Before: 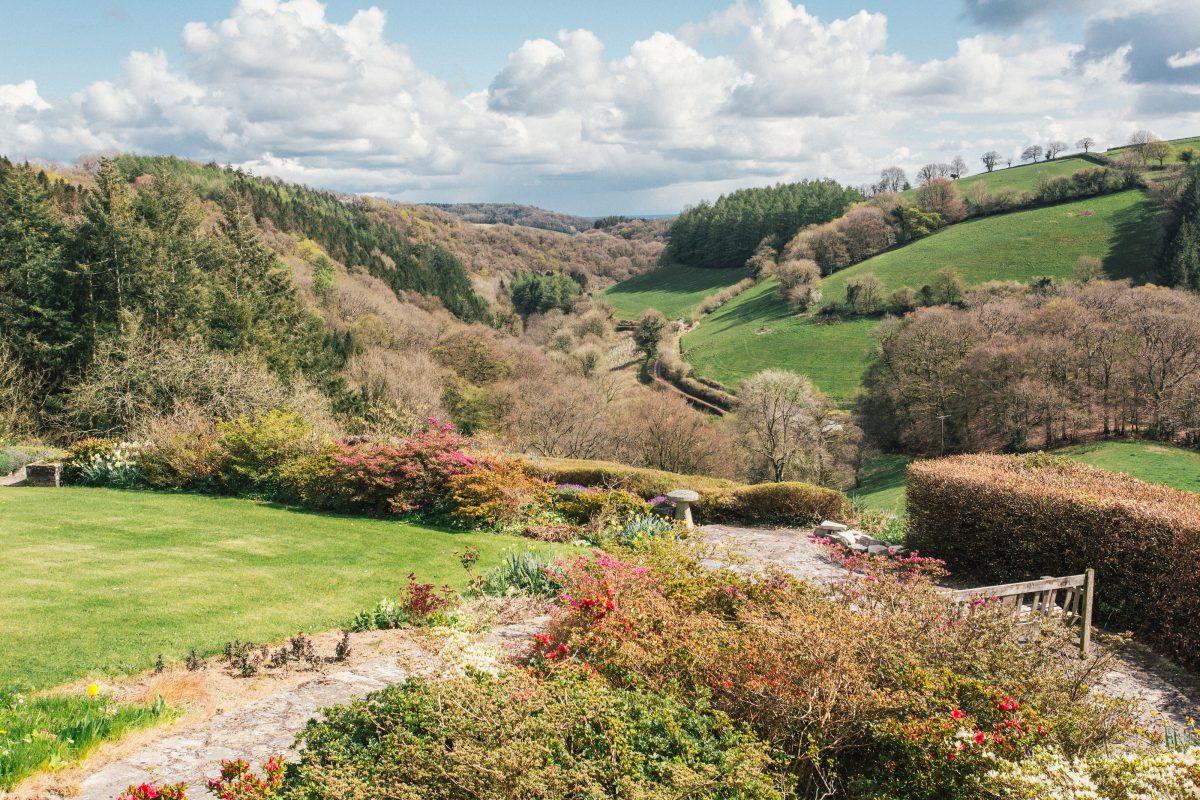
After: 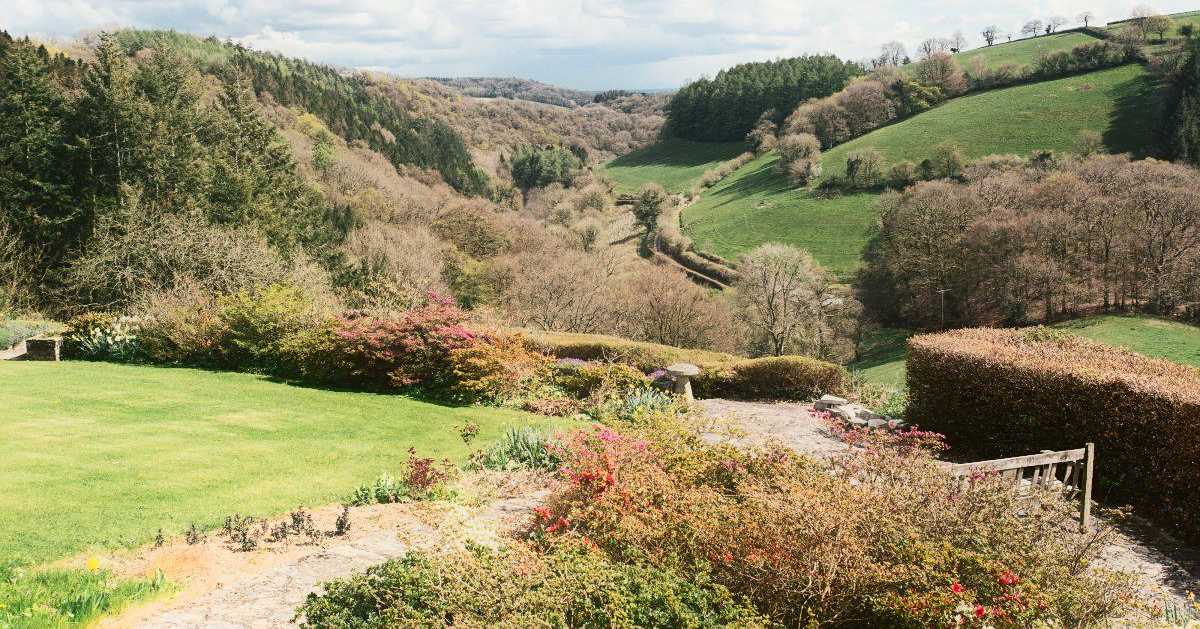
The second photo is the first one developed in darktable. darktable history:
crop and rotate: top 15.774%, bottom 5.506%
contrast brightness saturation: contrast 0.28
exposure: black level correction 0.001, compensate highlight preservation false
contrast equalizer: octaves 7, y [[0.6 ×6], [0.55 ×6], [0 ×6], [0 ×6], [0 ×6]], mix -1
sharpen: amount 0.2
